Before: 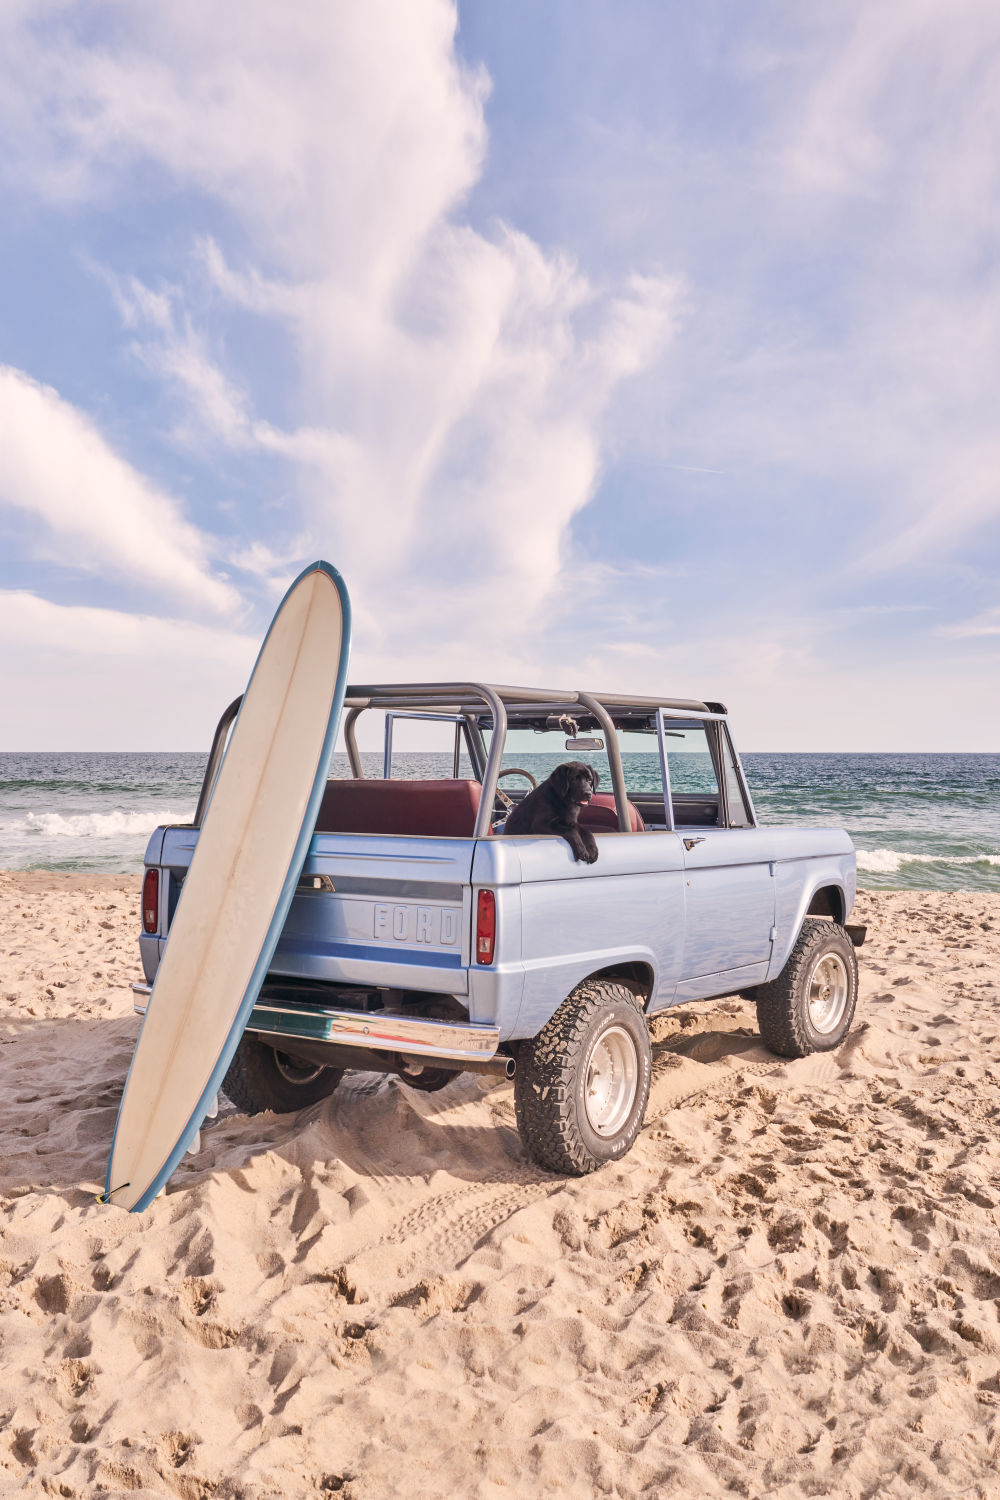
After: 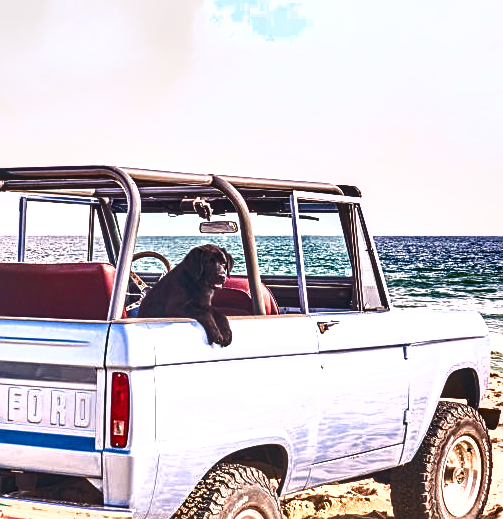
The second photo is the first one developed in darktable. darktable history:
exposure: black level correction 0.001, exposure 1.042 EV, compensate highlight preservation false
tone equalizer: on, module defaults
crop: left 36.682%, top 34.474%, right 12.991%, bottom 30.876%
local contrast: detail 130%
sharpen: on, module defaults
color balance rgb: highlights gain › chroma 0.202%, highlights gain › hue 329.67°, perceptual saturation grading › global saturation 4.725%, global vibrance 32.523%
shadows and highlights: radius 108.37, shadows 24.11, highlights -57.35, low approximation 0.01, soften with gaussian
